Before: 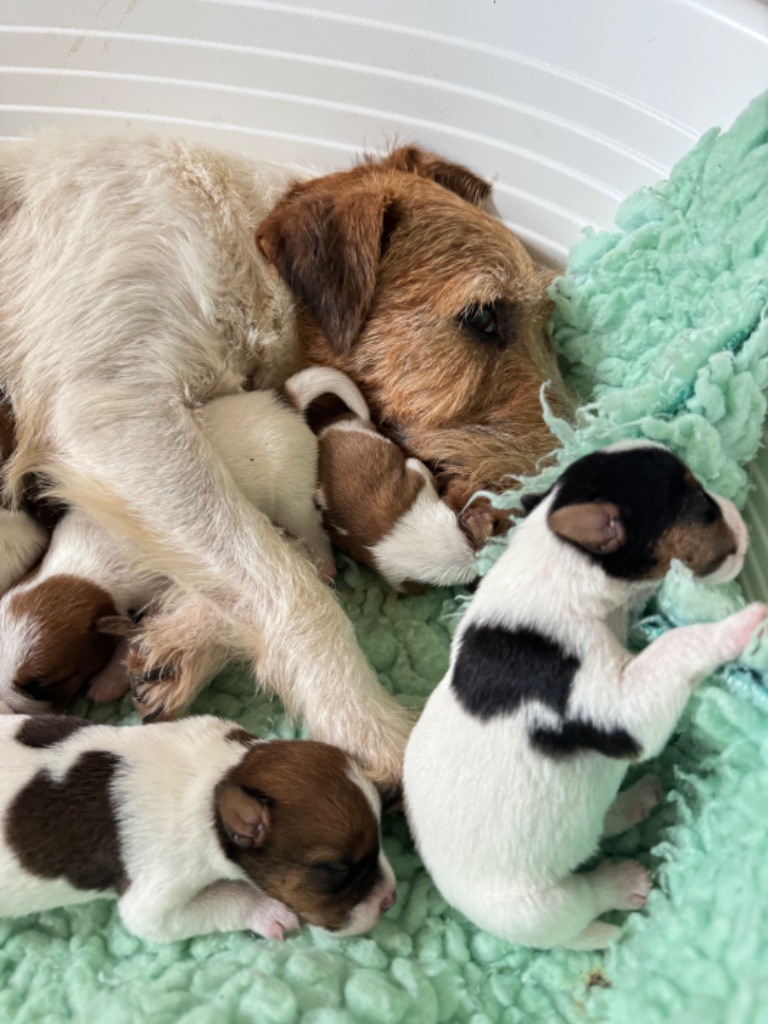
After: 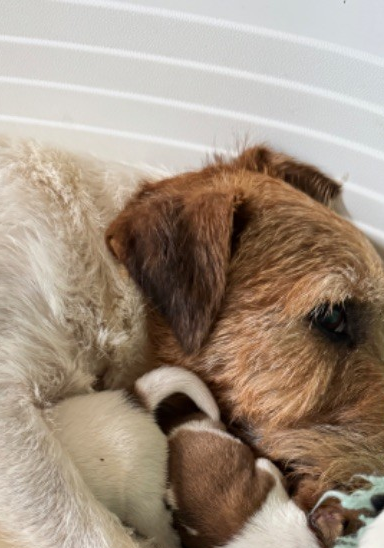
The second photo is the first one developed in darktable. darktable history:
contrast brightness saturation: contrast 0.07
crop: left 19.556%, right 30.401%, bottom 46.458%
